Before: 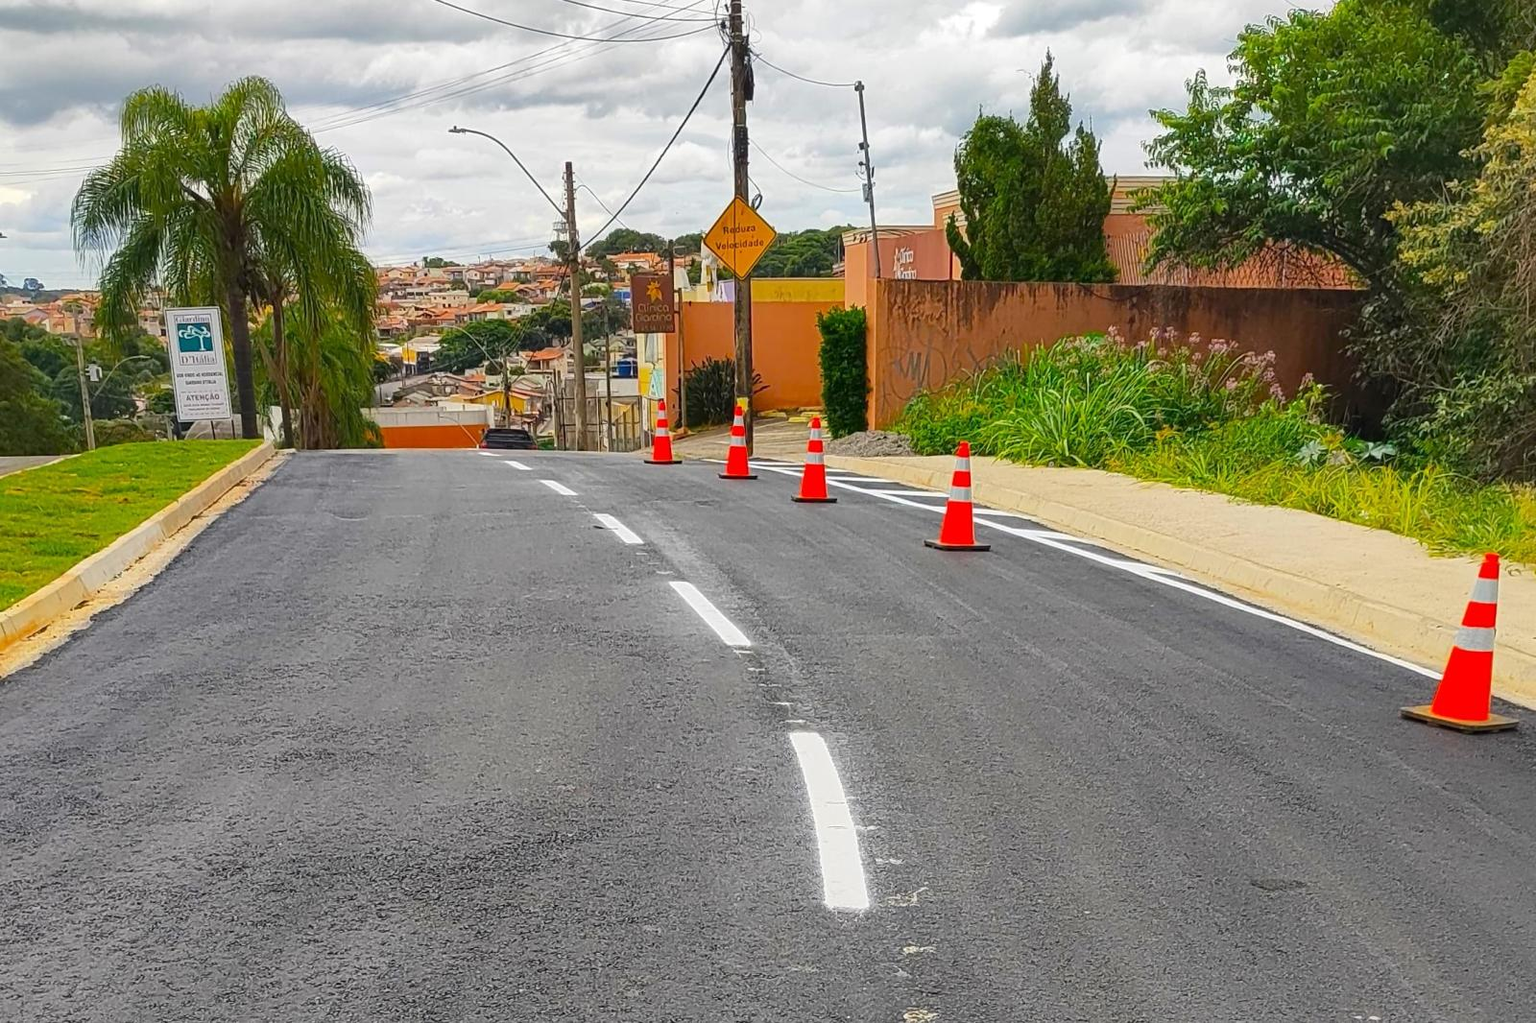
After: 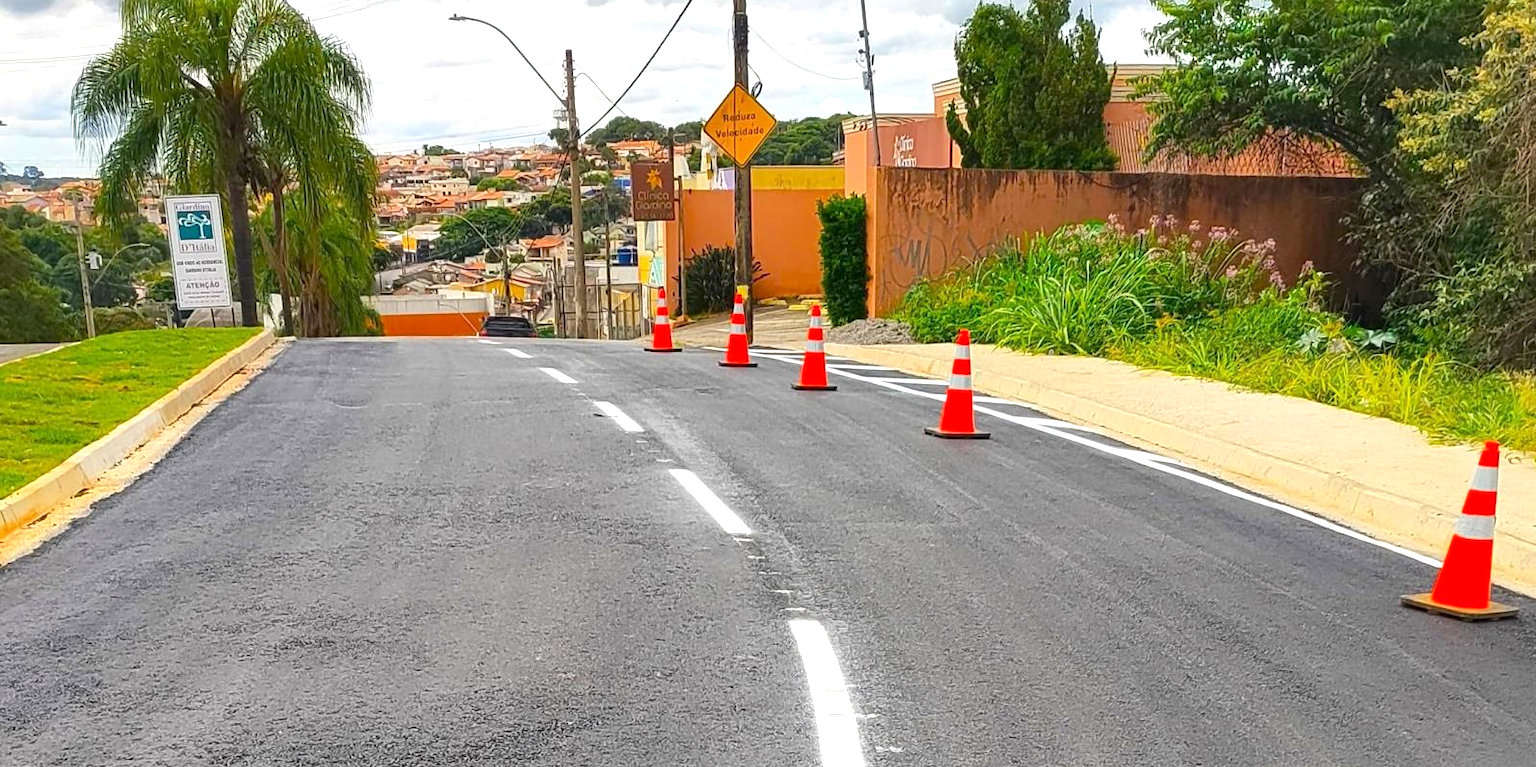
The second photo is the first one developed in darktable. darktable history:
exposure: black level correction 0.001, exposure 0.5 EV, compensate exposure bias true, compensate highlight preservation false
crop: top 11.038%, bottom 13.962%
